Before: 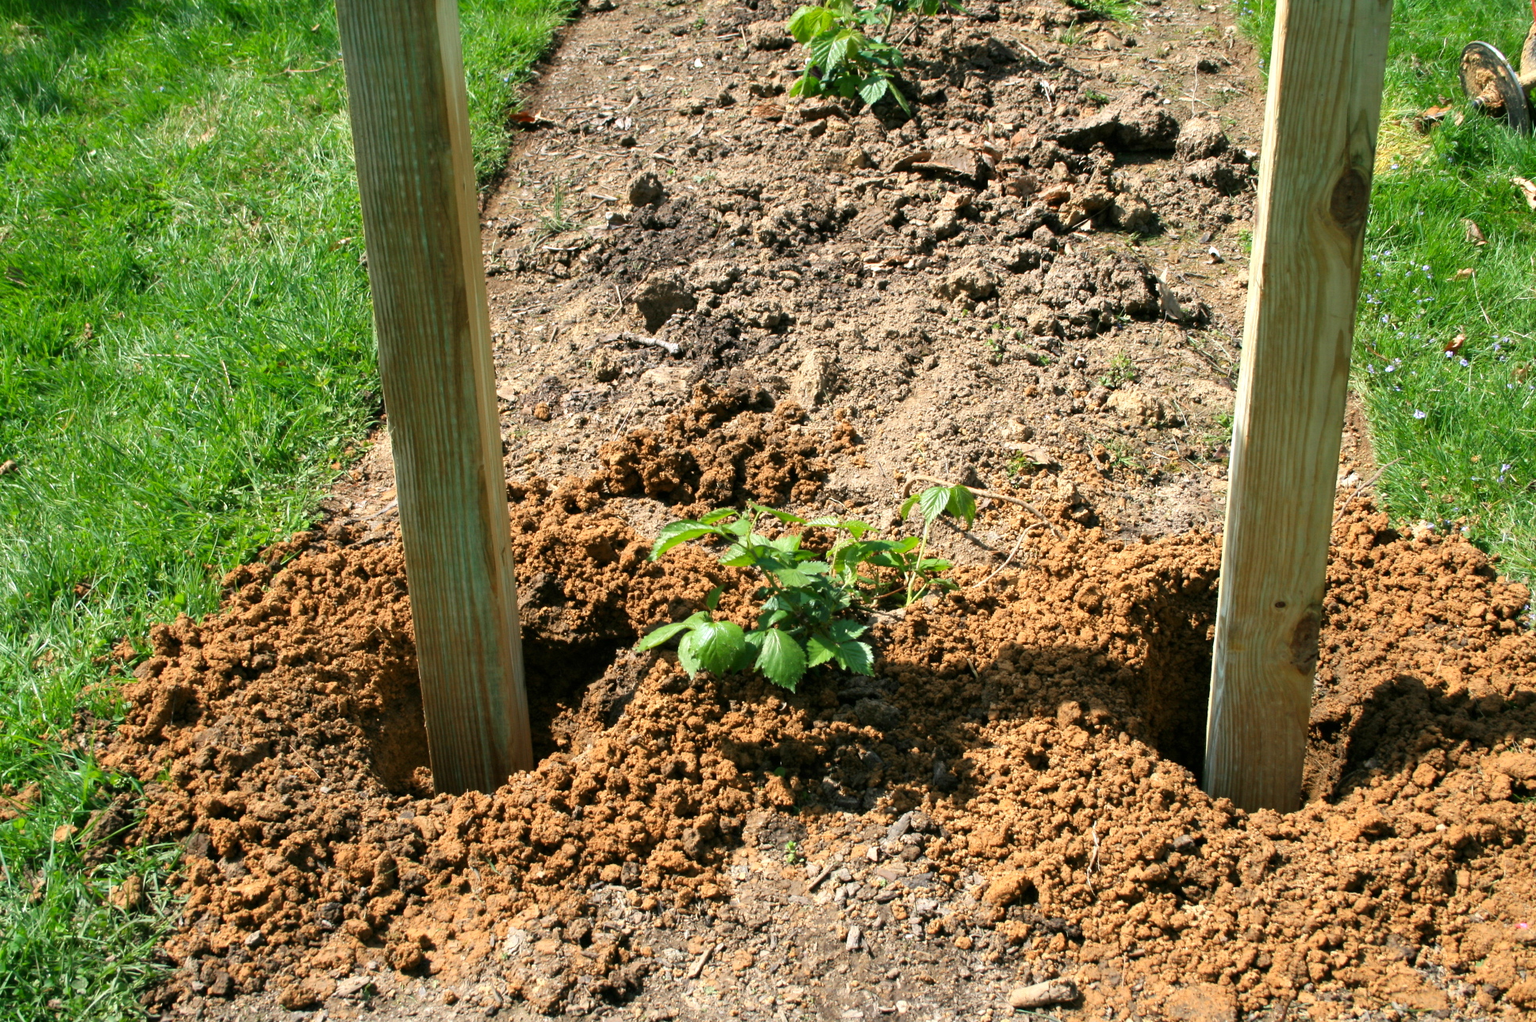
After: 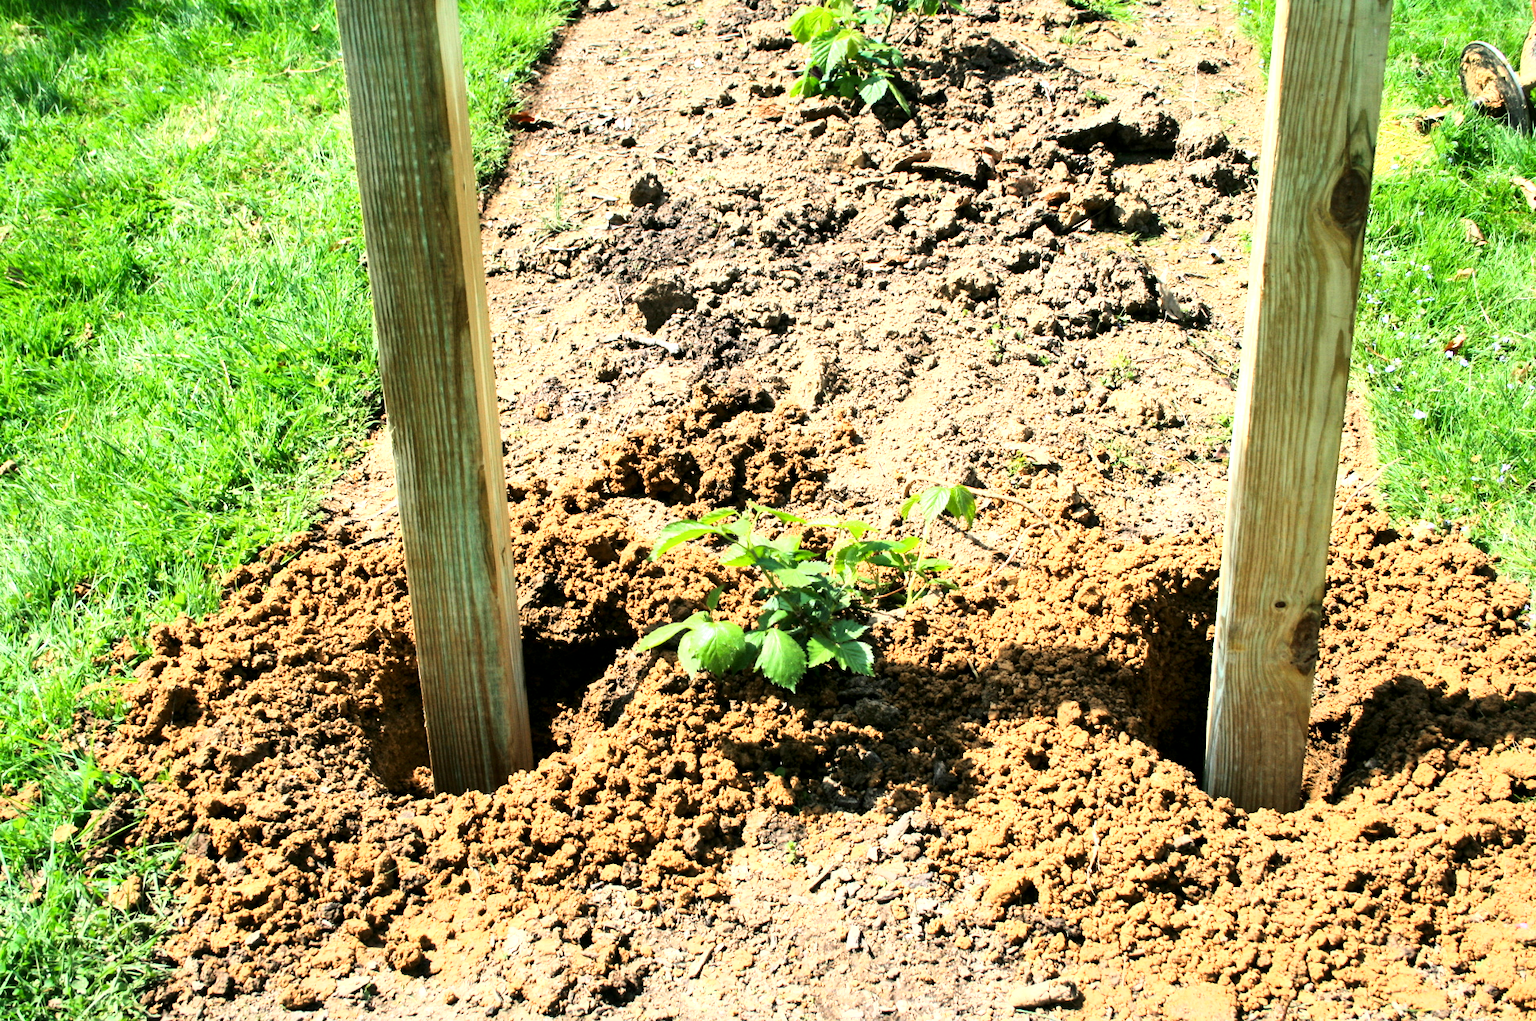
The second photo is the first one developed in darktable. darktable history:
tone equalizer: -8 EV -0.417 EV, -7 EV -0.389 EV, -6 EV -0.333 EV, -5 EV -0.222 EV, -3 EV 0.222 EV, -2 EV 0.333 EV, -1 EV 0.389 EV, +0 EV 0.417 EV, edges refinement/feathering 500, mask exposure compensation -1.57 EV, preserve details no
local contrast: mode bilateral grid, contrast 20, coarseness 100, detail 150%, midtone range 0.2
base curve: curves: ch0 [(0, 0) (0.018, 0.026) (0.143, 0.37) (0.33, 0.731) (0.458, 0.853) (0.735, 0.965) (0.905, 0.986) (1, 1)]
